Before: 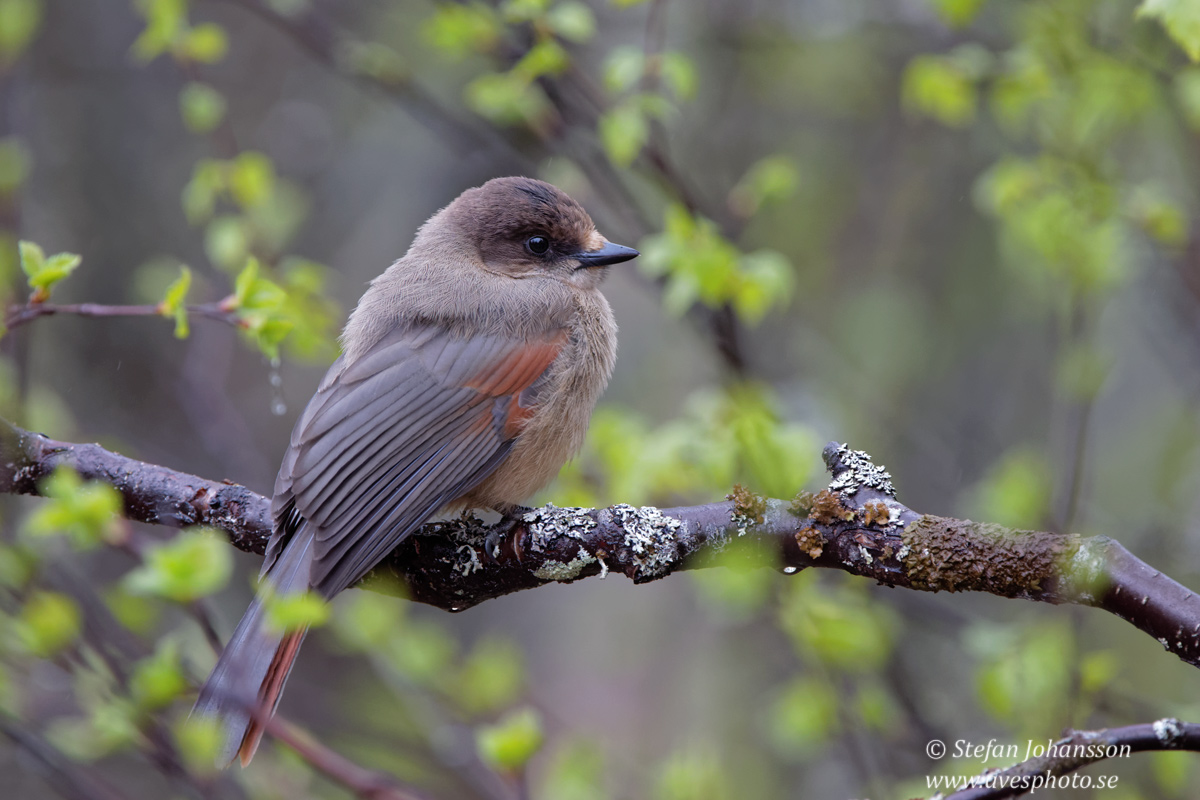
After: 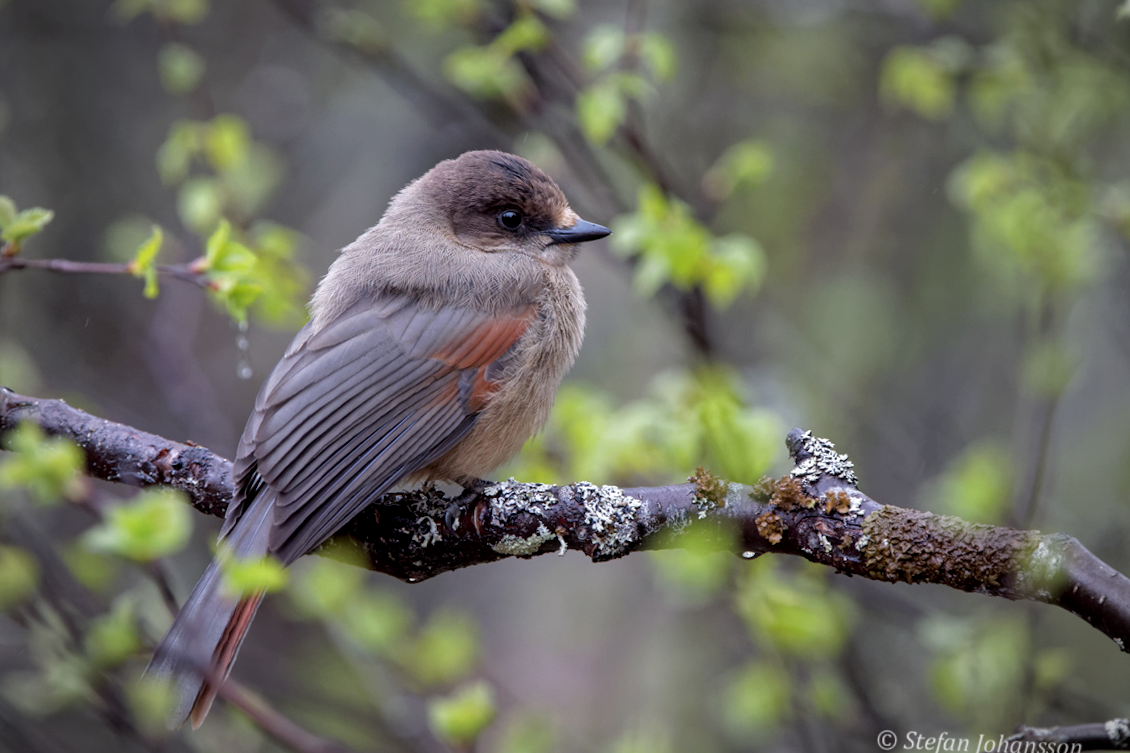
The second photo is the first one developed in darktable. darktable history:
local contrast: on, module defaults
shadows and highlights: shadows 0, highlights 40
crop and rotate: angle -2.38°
vignetting: automatic ratio true
